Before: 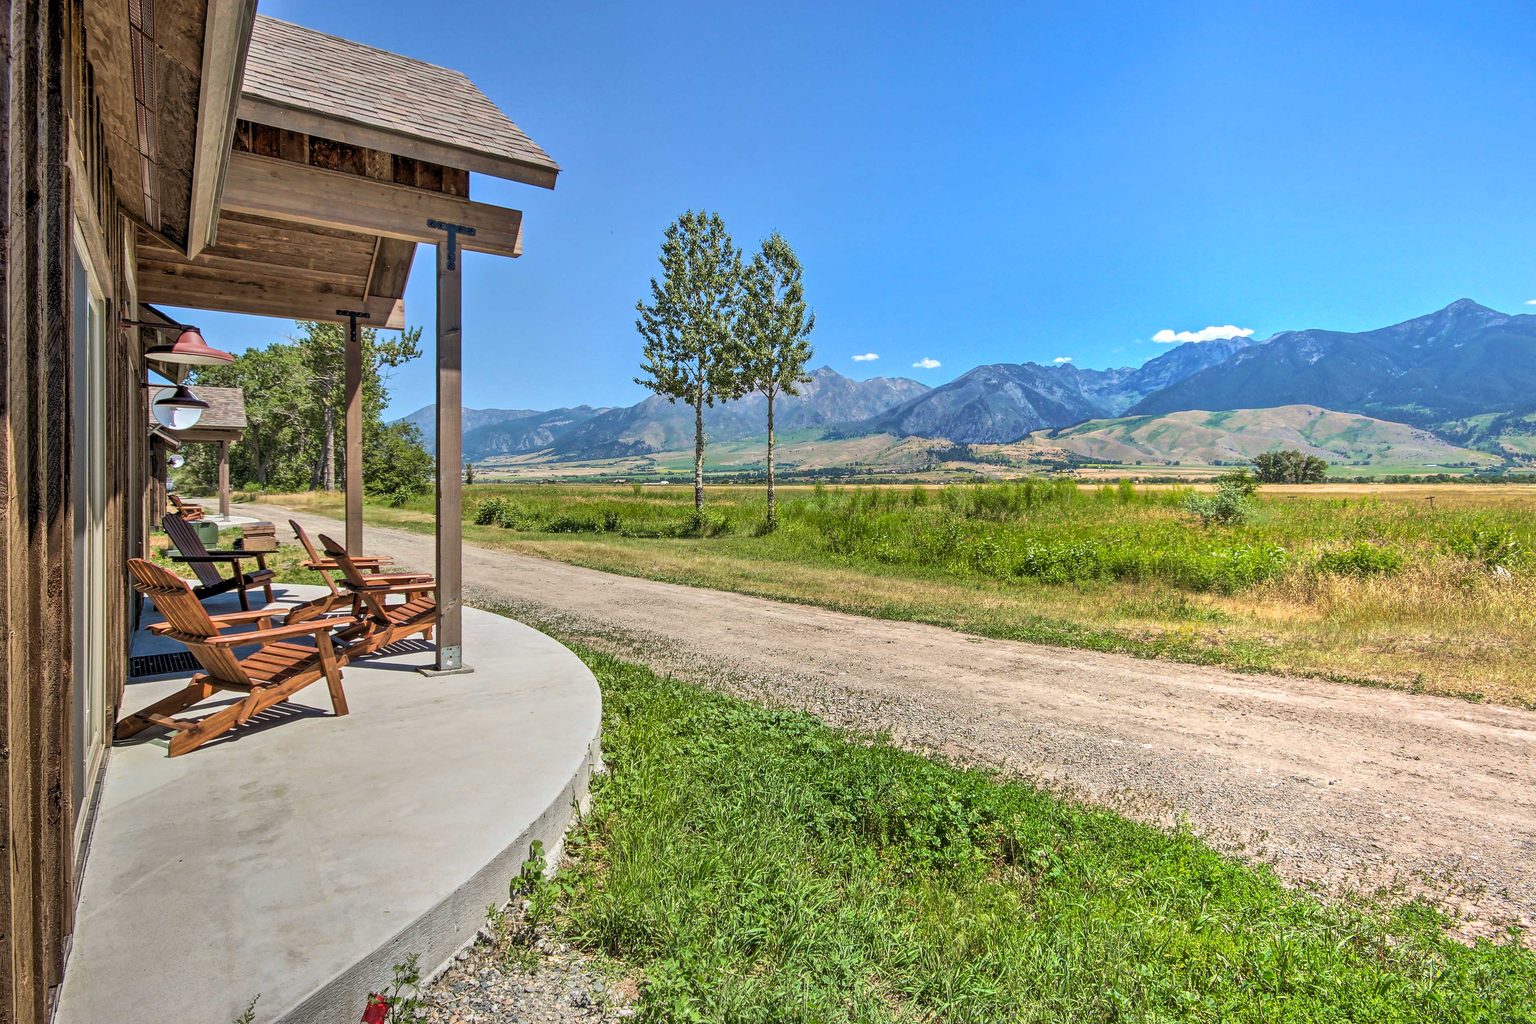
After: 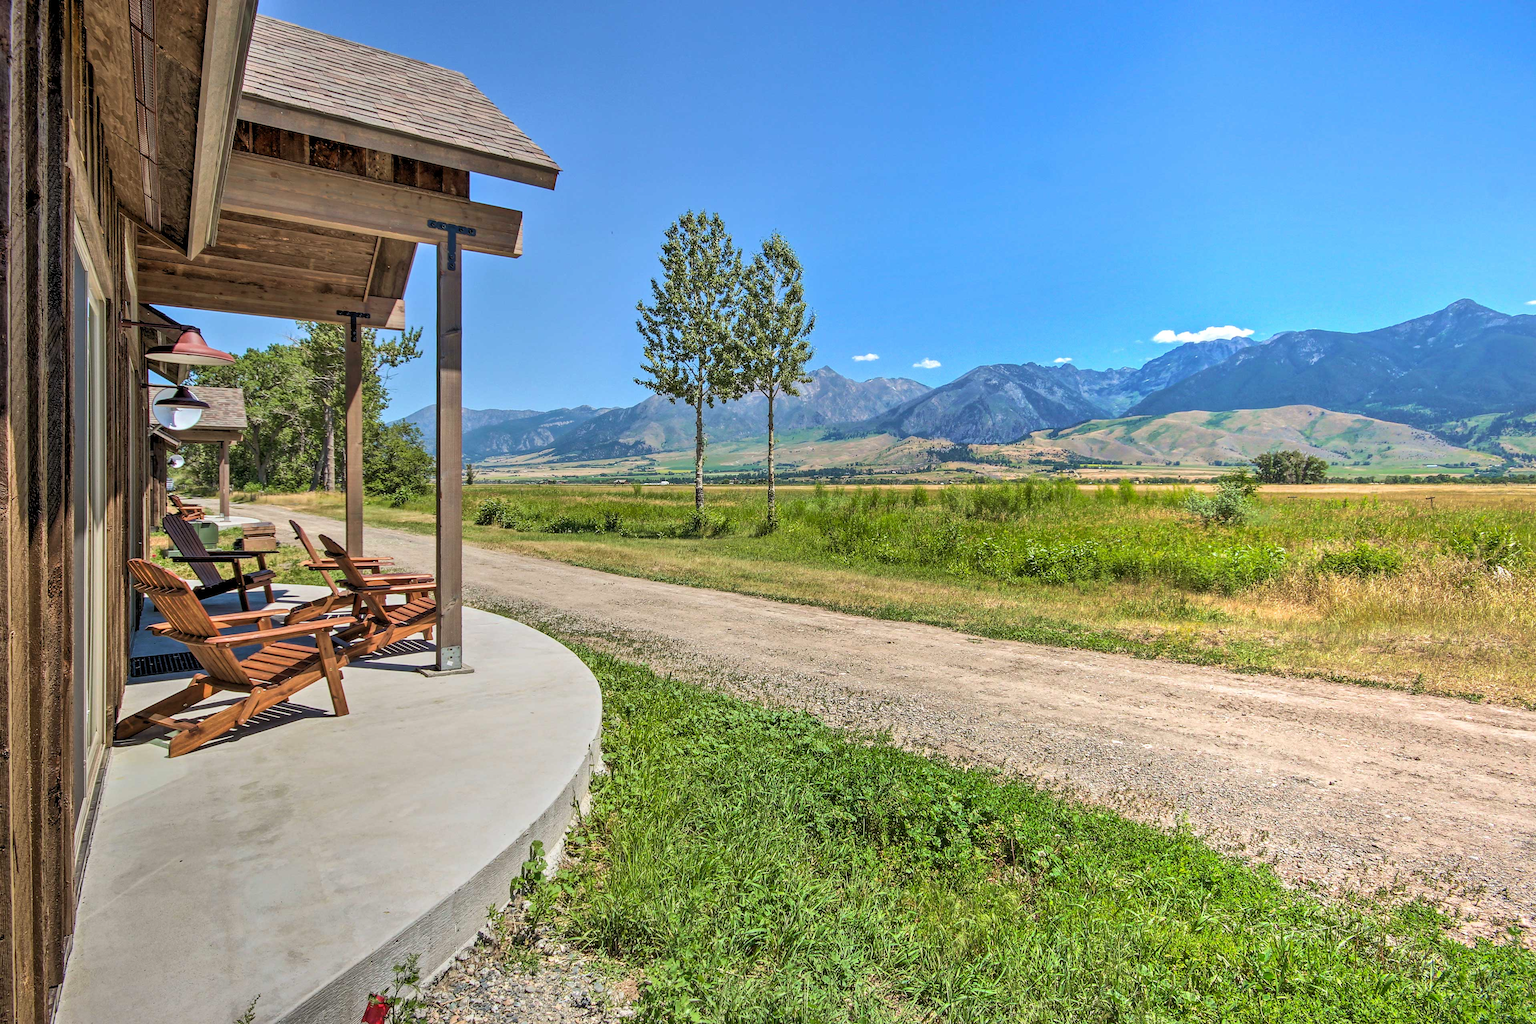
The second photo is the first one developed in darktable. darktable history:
exposure: exposure -0.003 EV, compensate highlight preservation false
velvia: strength 6.42%
tone equalizer: edges refinement/feathering 500, mask exposure compensation -1.57 EV, preserve details no
